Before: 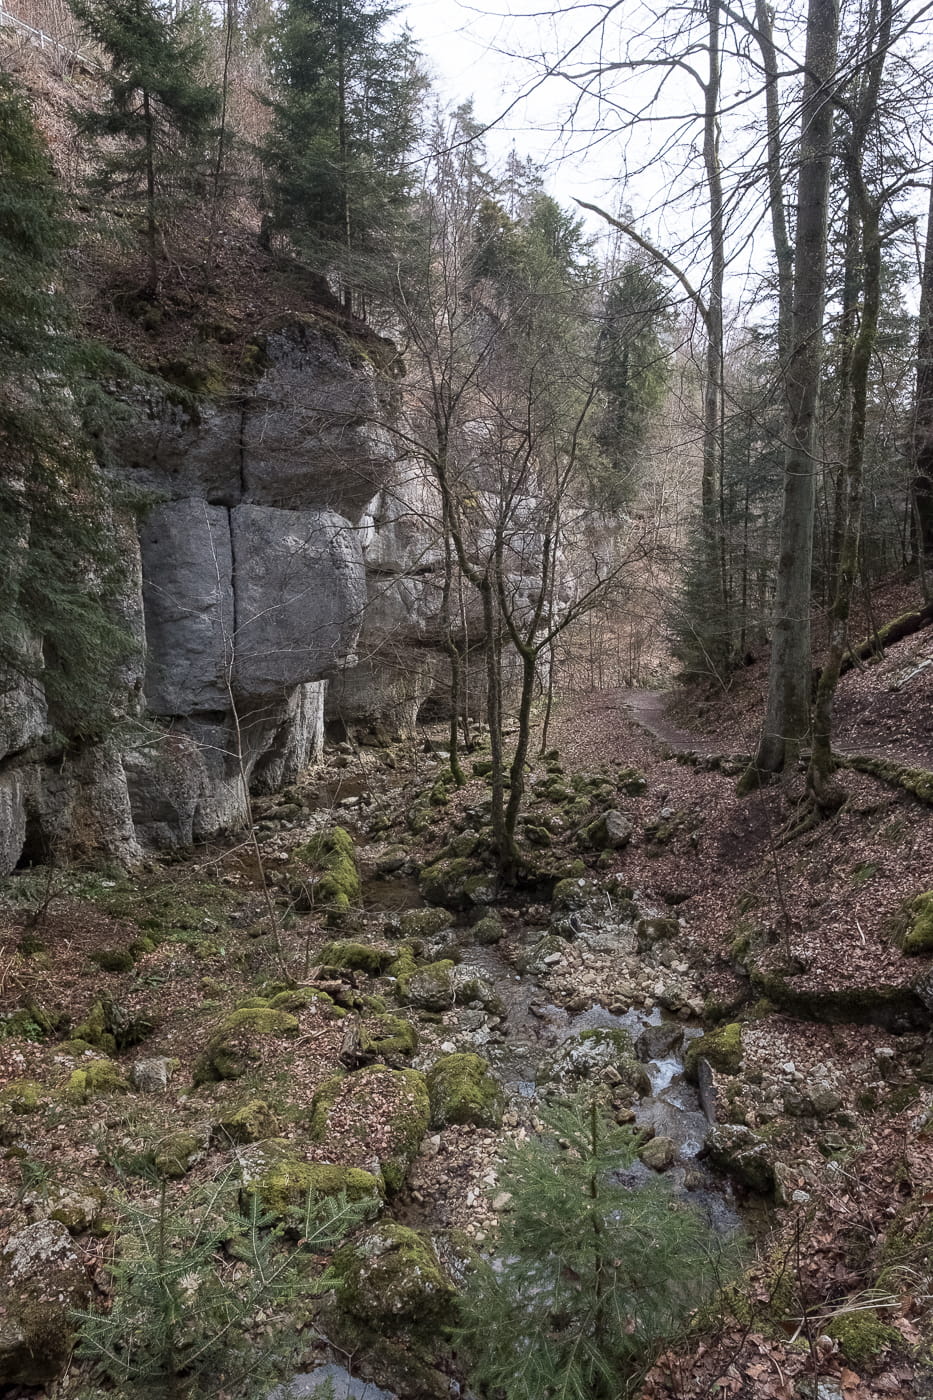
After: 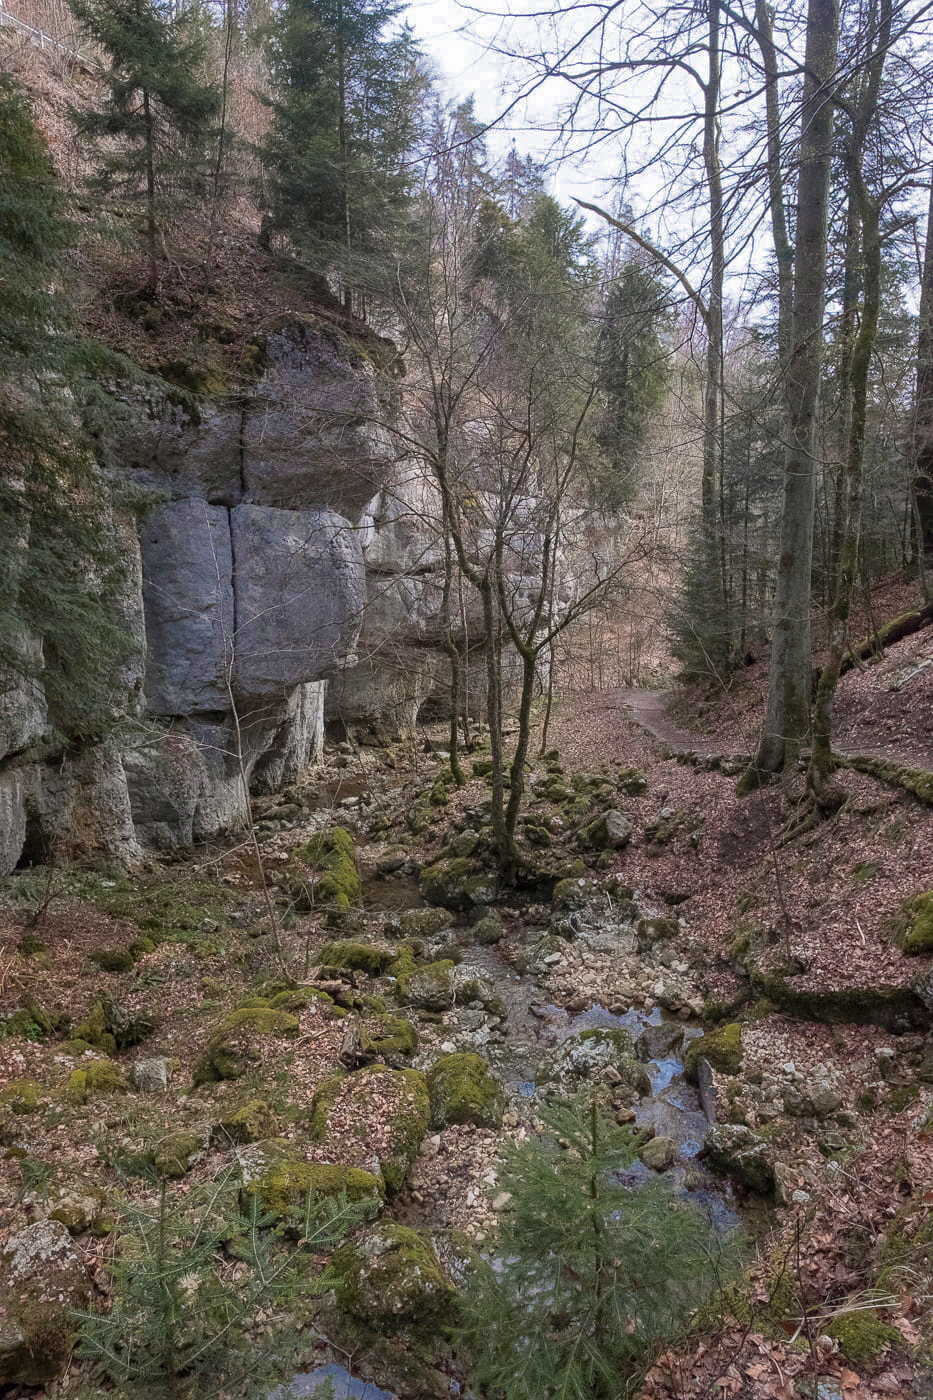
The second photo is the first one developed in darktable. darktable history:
color zones: curves: ch0 [(0, 0.553) (0.123, 0.58) (0.23, 0.419) (0.468, 0.155) (0.605, 0.132) (0.723, 0.063) (0.833, 0.172) (0.921, 0.468)]; ch1 [(0.025, 0.645) (0.229, 0.584) (0.326, 0.551) (0.537, 0.446) (0.599, 0.911) (0.708, 1) (0.805, 0.944)]; ch2 [(0.086, 0.468) (0.254, 0.464) (0.638, 0.564) (0.702, 0.592) (0.768, 0.564)]
shadows and highlights: on, module defaults
